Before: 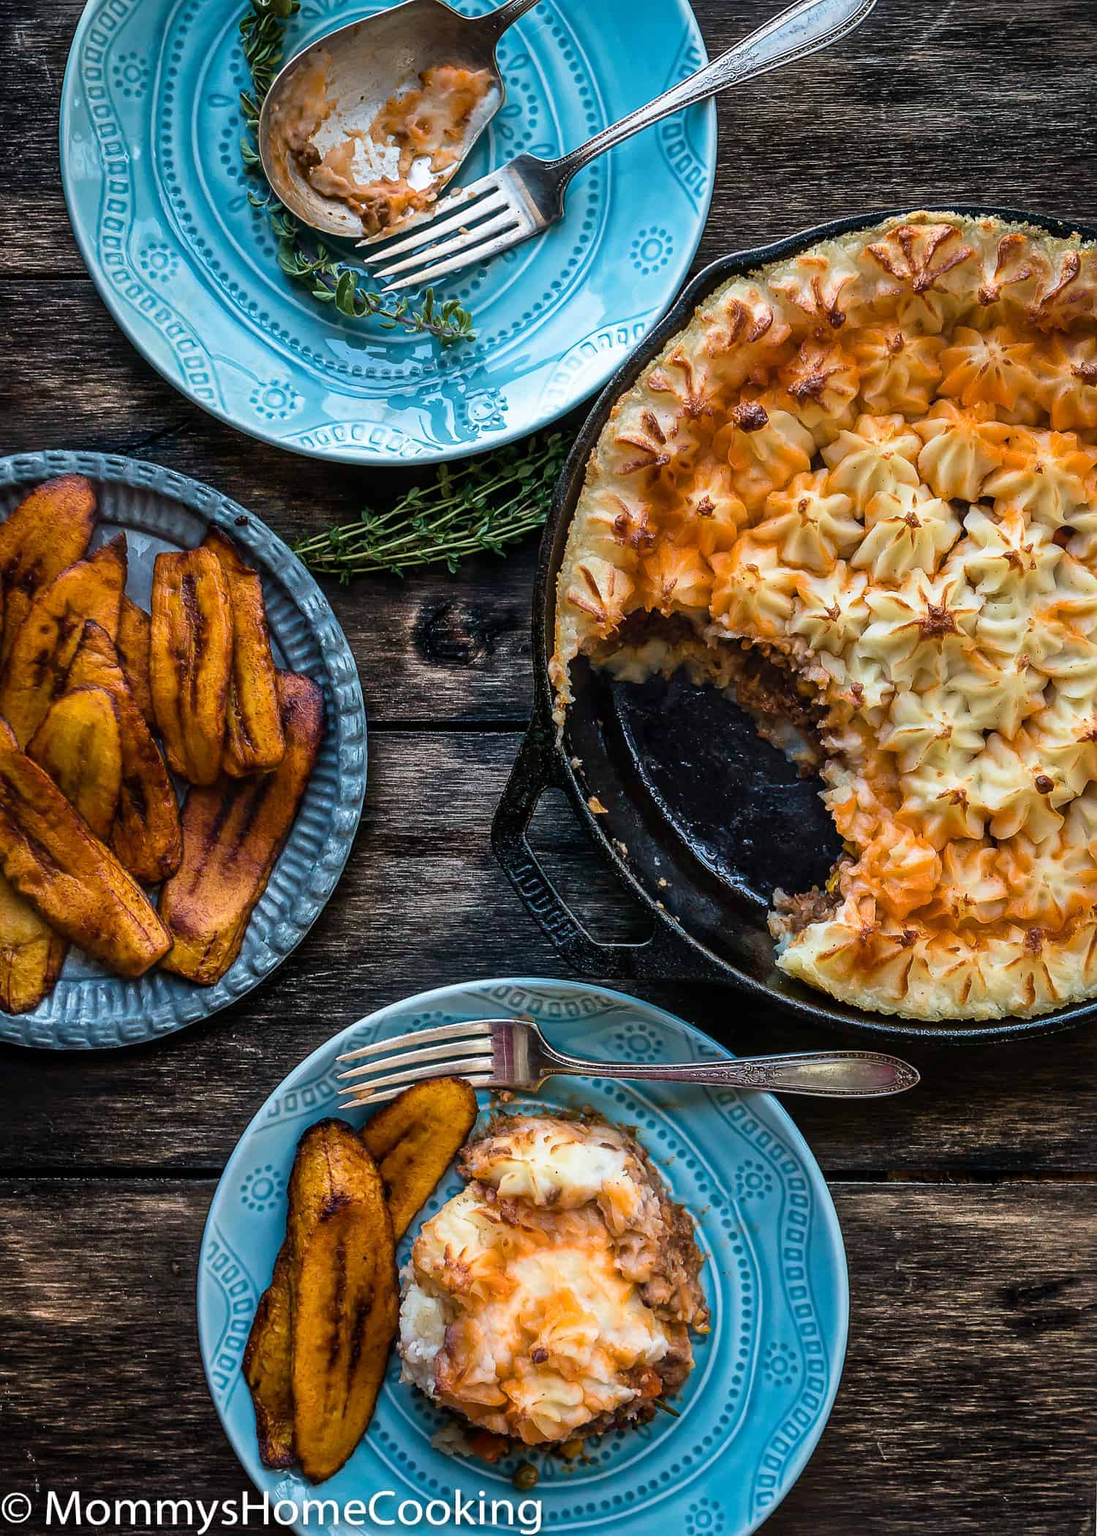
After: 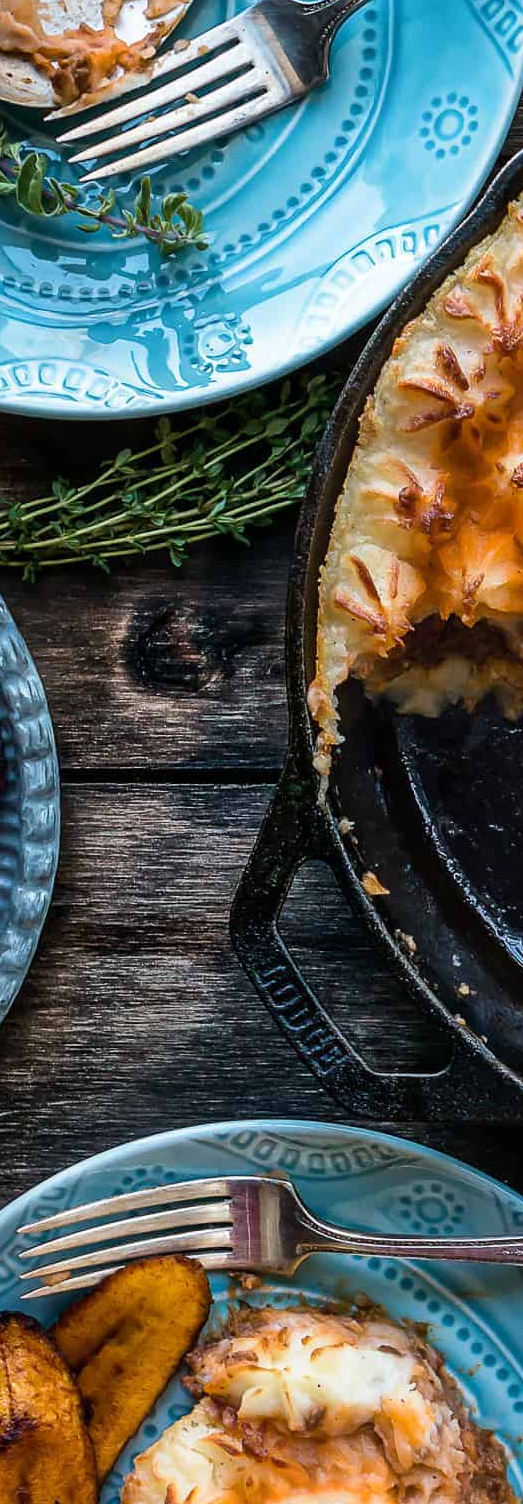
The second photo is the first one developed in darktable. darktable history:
crop and rotate: left 29.478%, top 10.371%, right 35.596%, bottom 17.984%
